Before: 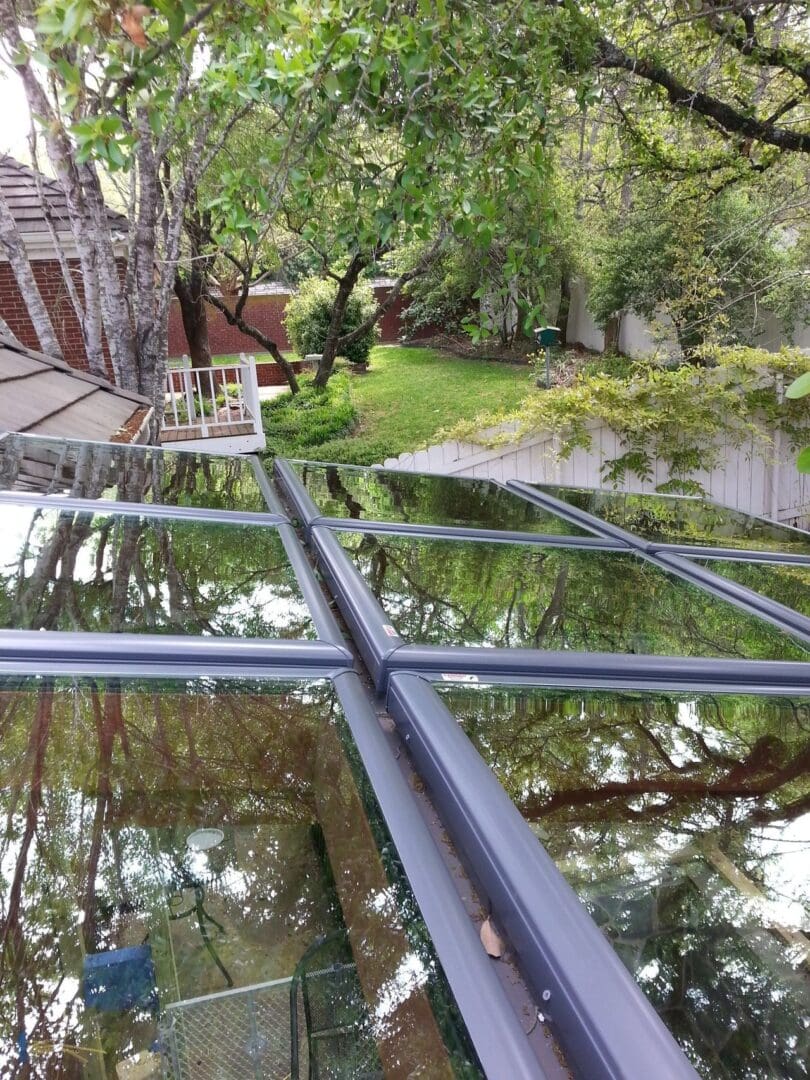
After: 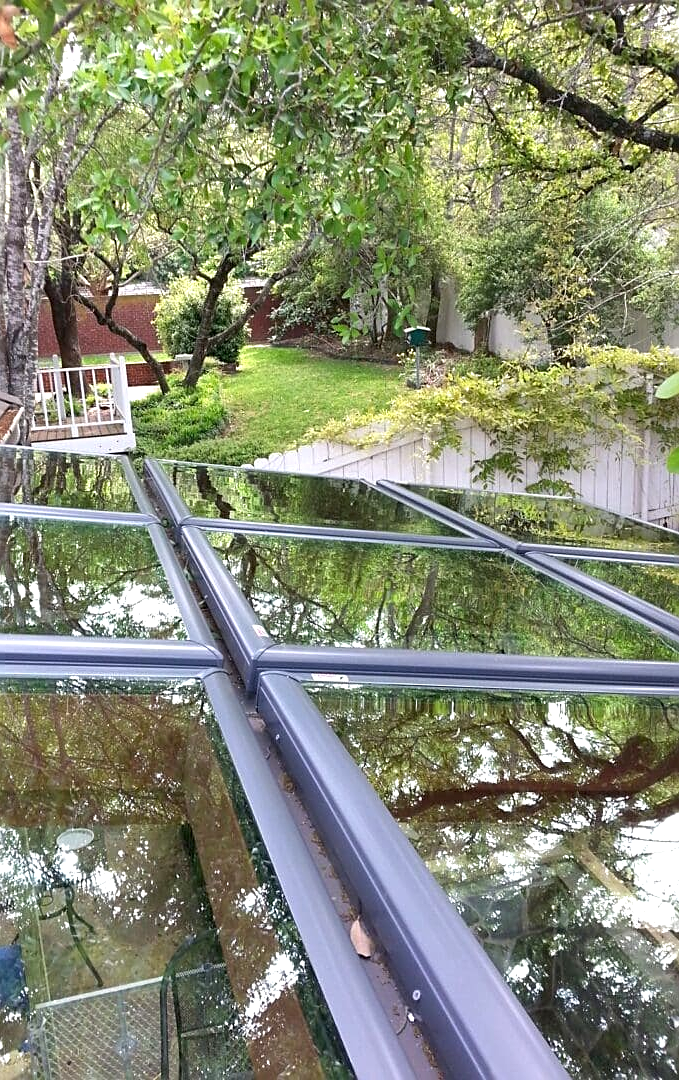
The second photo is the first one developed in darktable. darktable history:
exposure: black level correction 0.001, exposure 0.5 EV, compensate exposure bias true, compensate highlight preservation false
sharpen: on, module defaults
crop: left 16.145%
